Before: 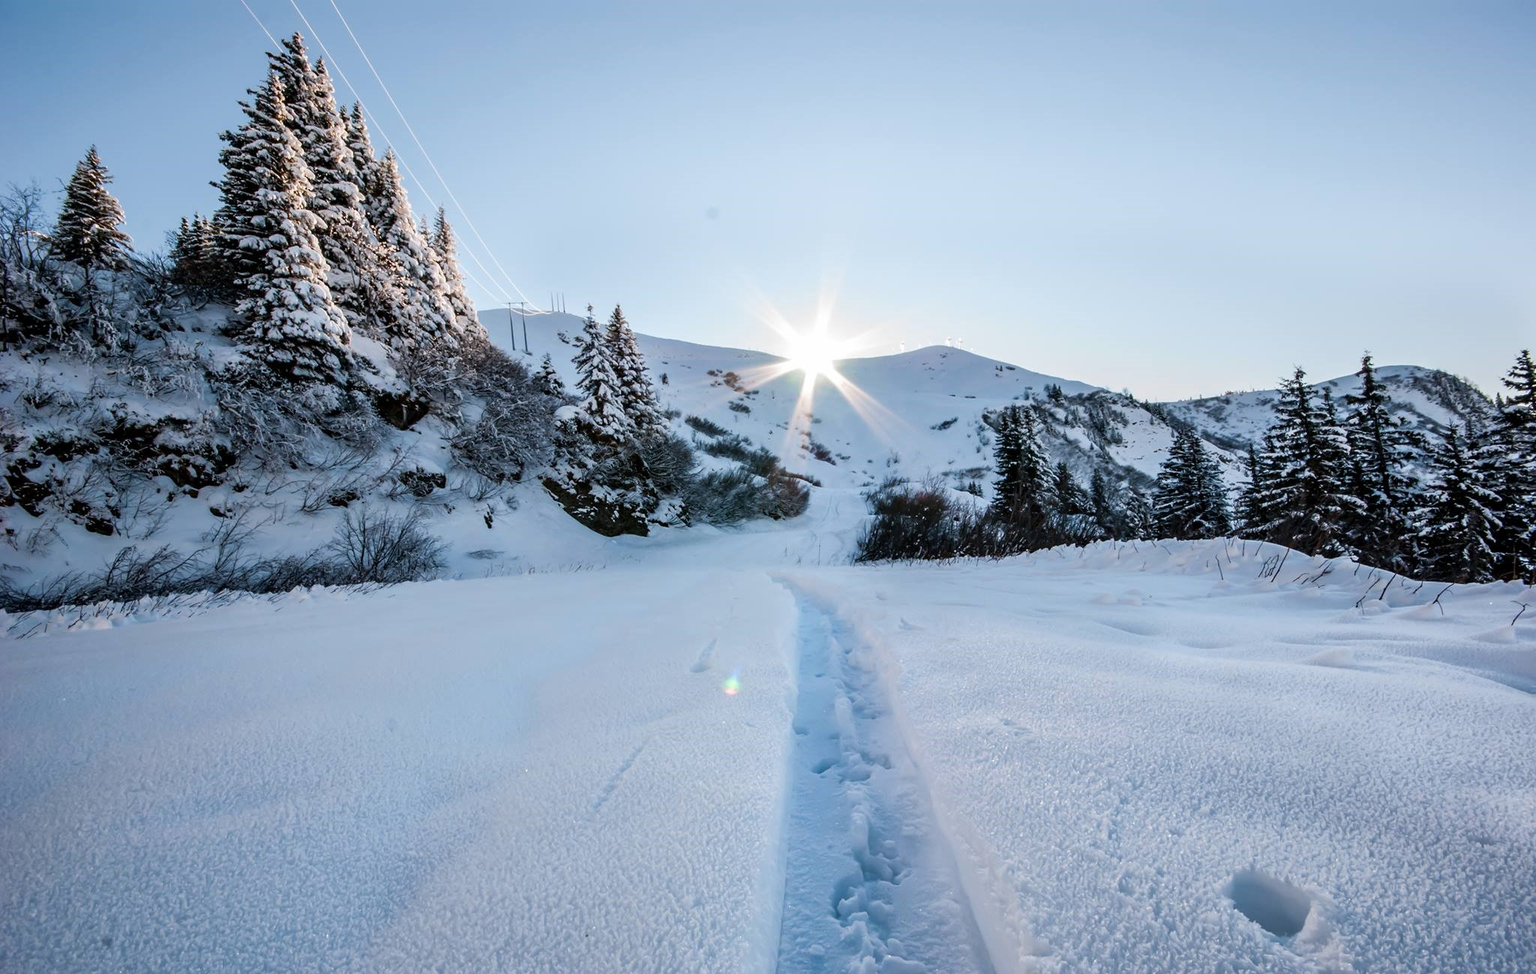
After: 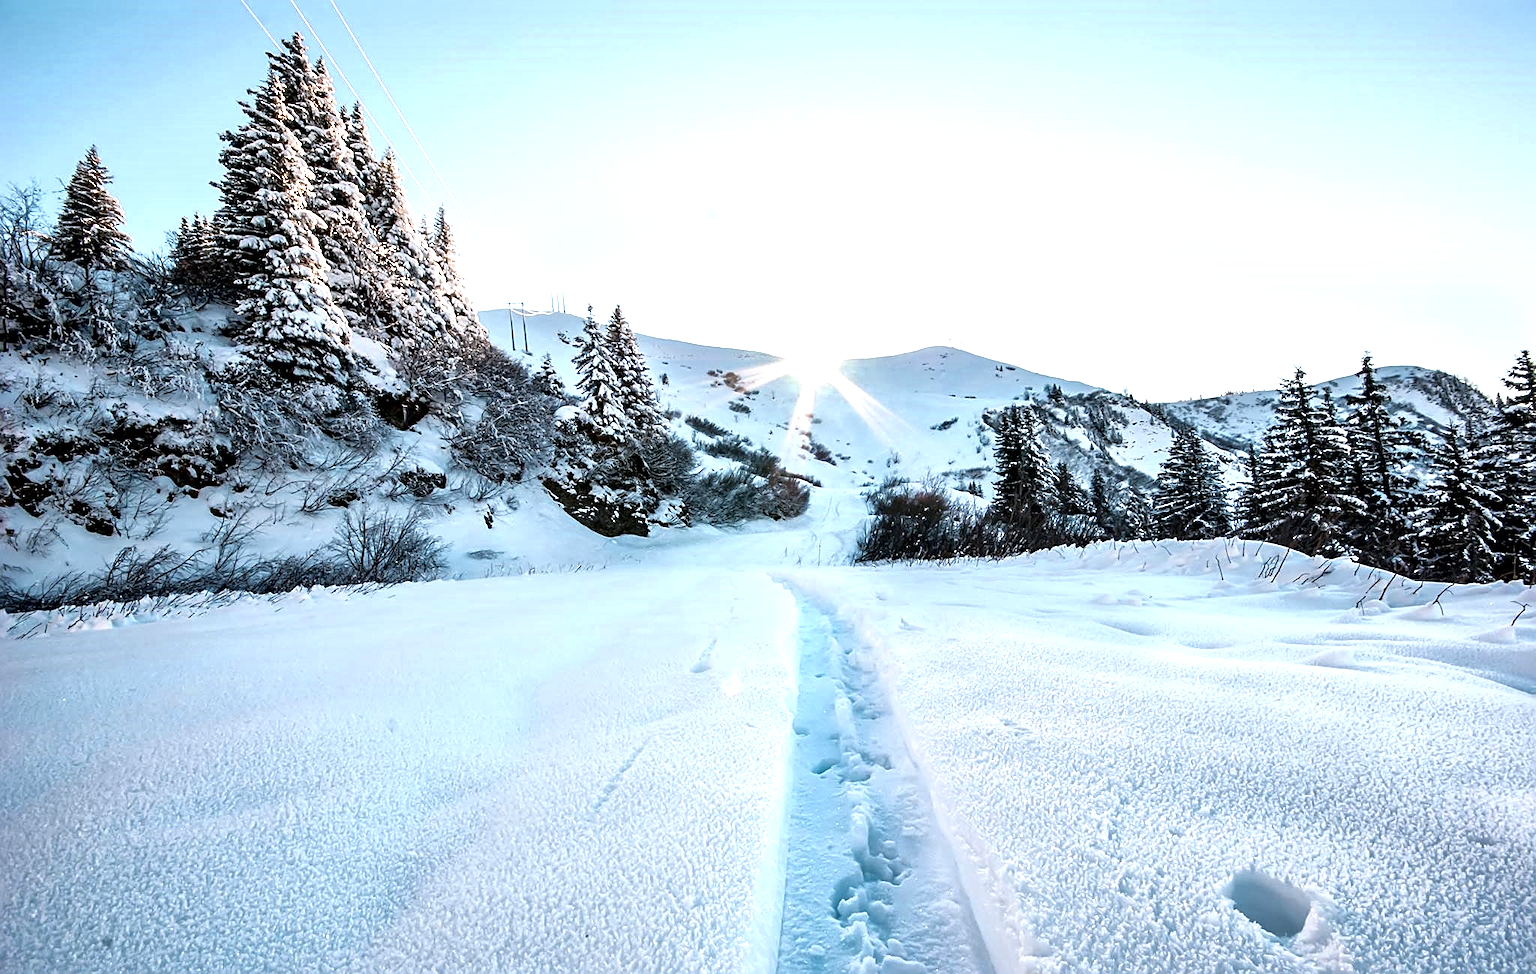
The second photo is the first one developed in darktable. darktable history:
local contrast: mode bilateral grid, contrast 20, coarseness 50, detail 150%, midtone range 0.2
exposure: exposure 0.657 EV, compensate highlight preservation false
sharpen: on, module defaults
color zones: curves: ch0 [(0.018, 0.548) (0.197, 0.654) (0.425, 0.447) (0.605, 0.658) (0.732, 0.579)]; ch1 [(0.105, 0.531) (0.224, 0.531) (0.386, 0.39) (0.618, 0.456) (0.732, 0.456) (0.956, 0.421)]; ch2 [(0.039, 0.583) (0.215, 0.465) (0.399, 0.544) (0.465, 0.548) (0.614, 0.447) (0.724, 0.43) (0.882, 0.623) (0.956, 0.632)]
